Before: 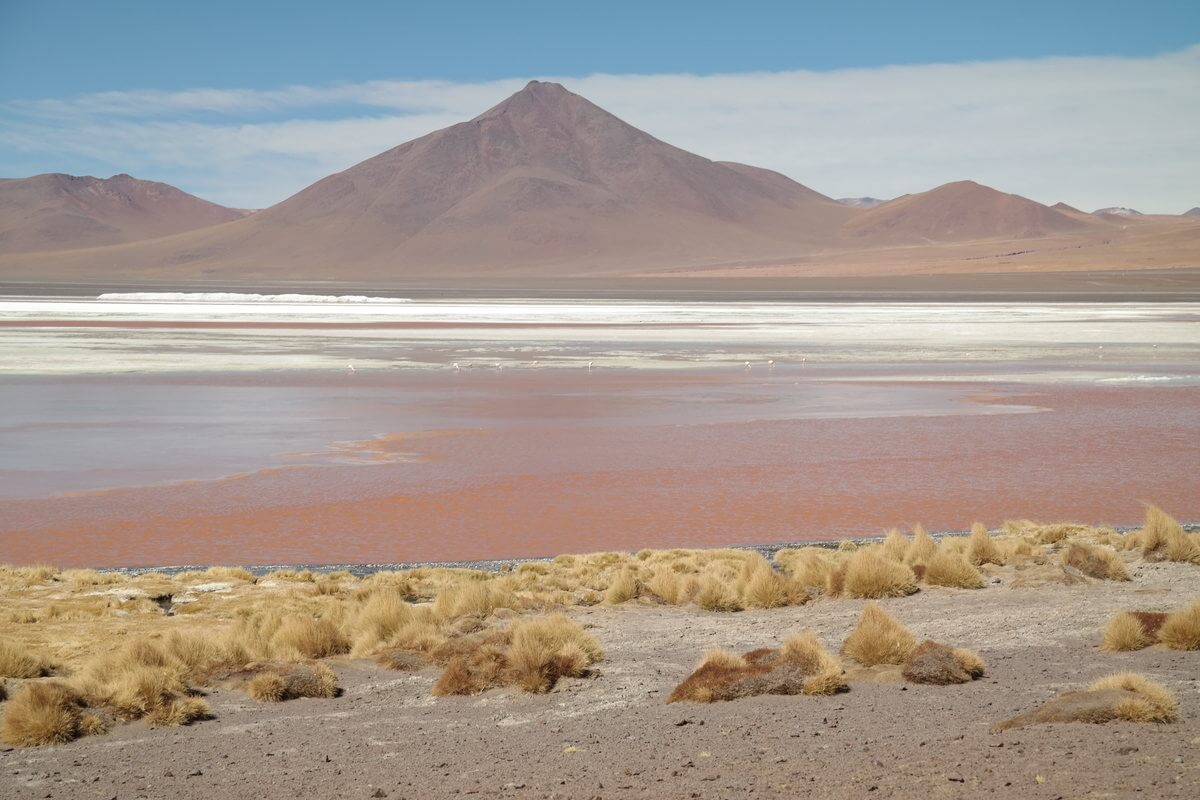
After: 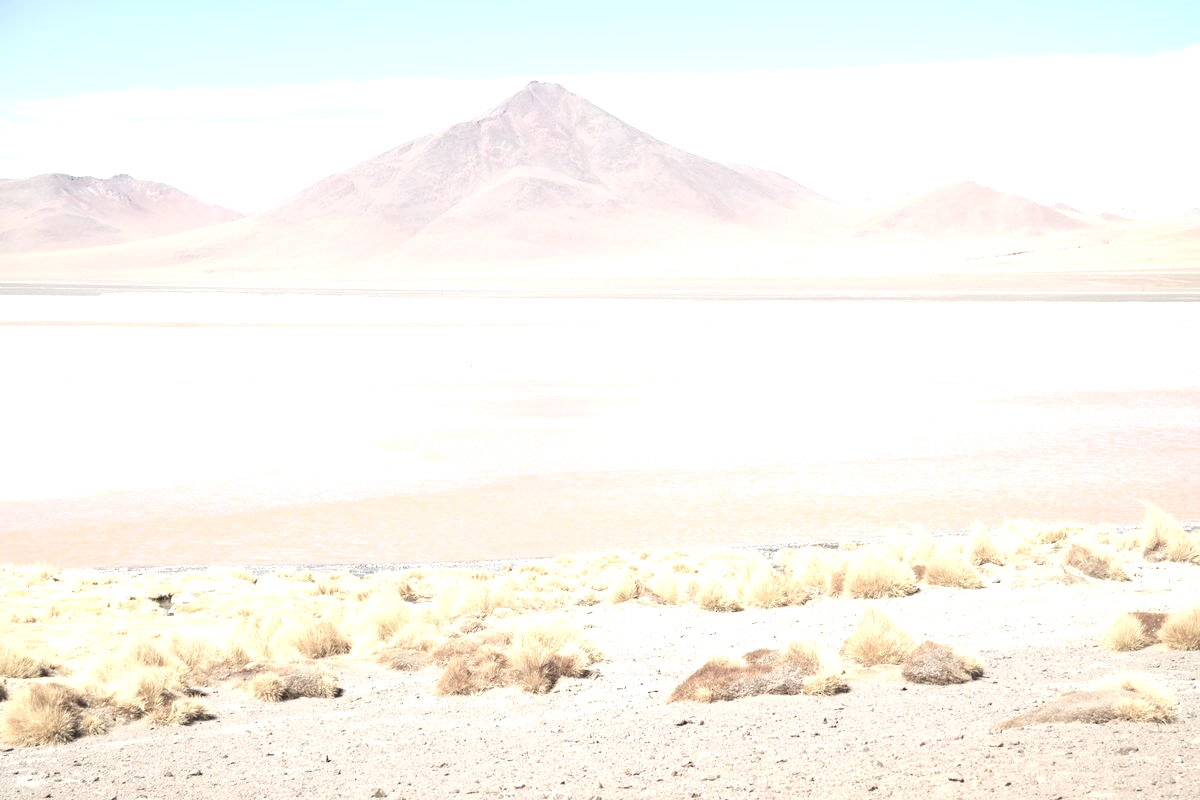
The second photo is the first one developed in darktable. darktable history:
contrast brightness saturation: brightness 0.18, saturation -0.5
exposure: black level correction 0.001, exposure 1.822 EV, compensate exposure bias true, compensate highlight preservation false
